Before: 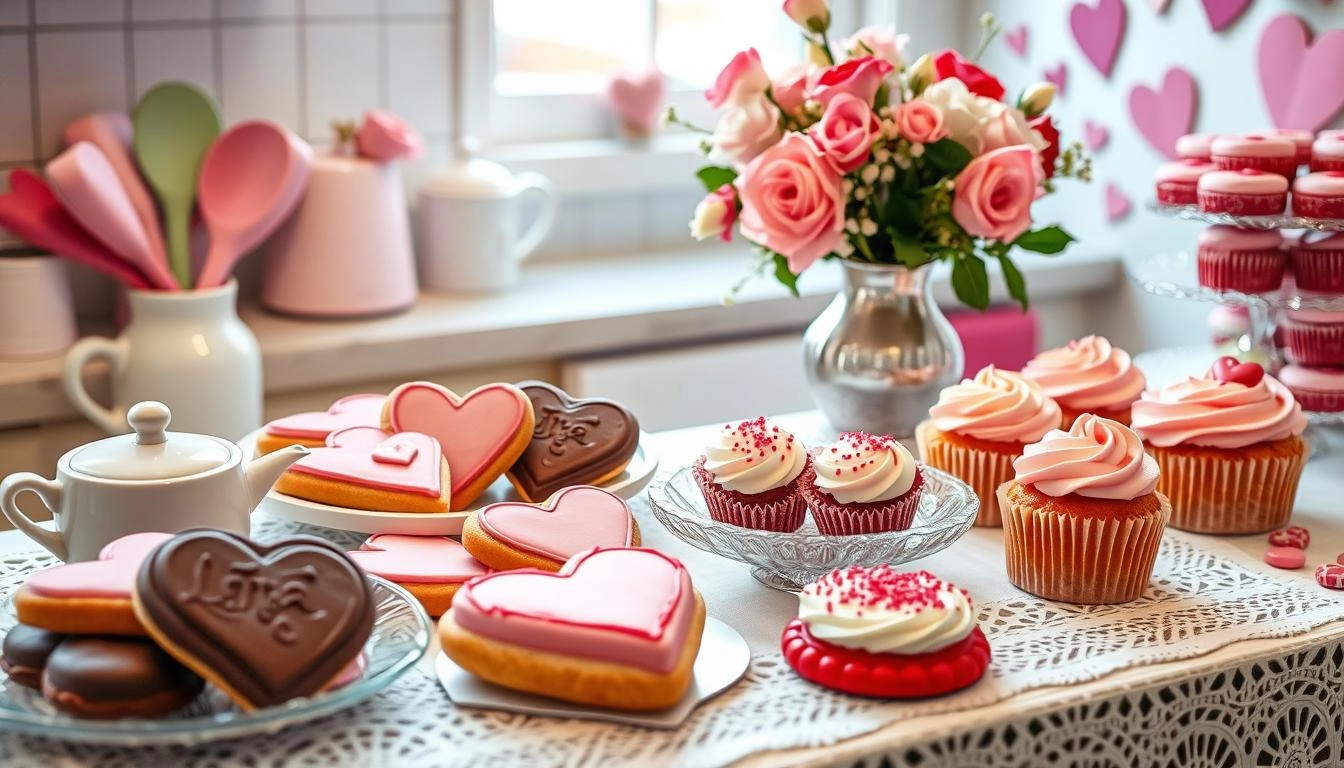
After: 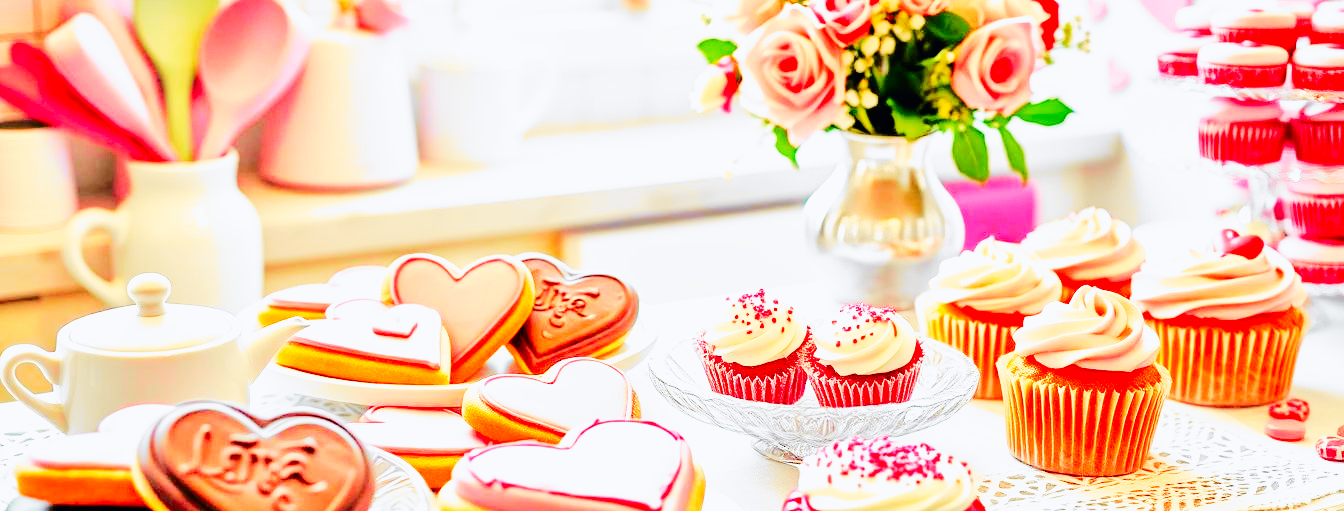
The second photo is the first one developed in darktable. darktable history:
crop: top 16.727%, bottom 16.727%
color balance rgb: perceptual saturation grading › global saturation 10%, global vibrance 20%
tone equalizer: -7 EV 0.15 EV, -6 EV 0.6 EV, -5 EV 1.15 EV, -4 EV 1.33 EV, -3 EV 1.15 EV, -2 EV 0.6 EV, -1 EV 0.15 EV, mask exposure compensation -0.5 EV
tone curve: curves: ch0 [(0, 0) (0.071, 0.047) (0.266, 0.26) (0.483, 0.554) (0.753, 0.811) (1, 0.983)]; ch1 [(0, 0) (0.346, 0.307) (0.408, 0.387) (0.463, 0.465) (0.482, 0.493) (0.502, 0.5) (0.517, 0.502) (0.55, 0.548) (0.597, 0.61) (0.651, 0.698) (1, 1)]; ch2 [(0, 0) (0.346, 0.34) (0.434, 0.46) (0.485, 0.494) (0.5, 0.494) (0.517, 0.506) (0.526, 0.545) (0.583, 0.61) (0.625, 0.659) (1, 1)], color space Lab, independent channels, preserve colors none
base curve: curves: ch0 [(0, 0) (0.007, 0.004) (0.027, 0.03) (0.046, 0.07) (0.207, 0.54) (0.442, 0.872) (0.673, 0.972) (1, 1)], preserve colors none
